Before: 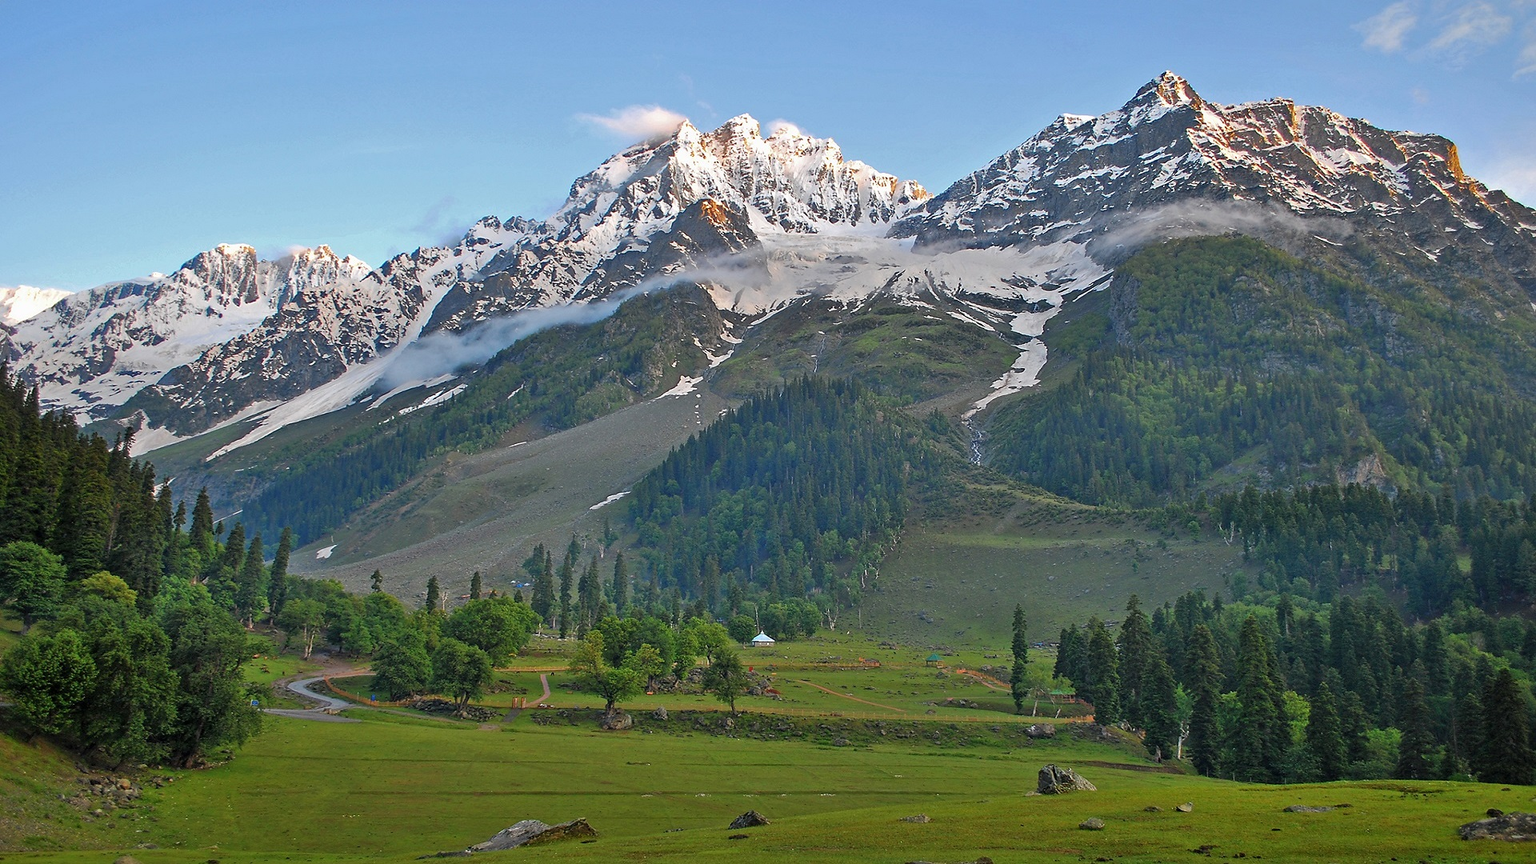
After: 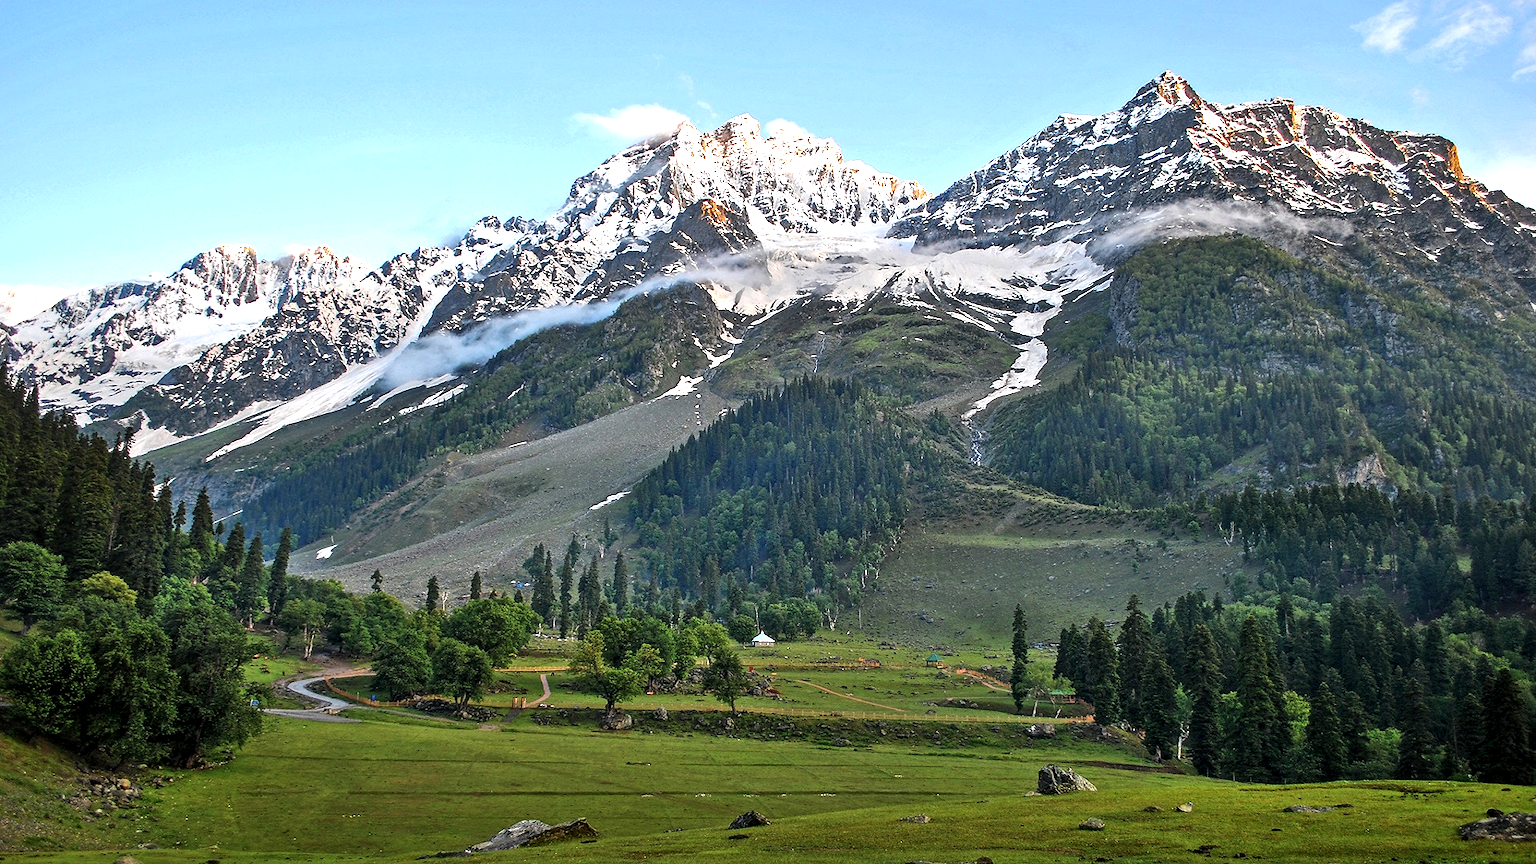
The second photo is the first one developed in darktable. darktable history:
local contrast: on, module defaults
tone equalizer: -8 EV -1.08 EV, -7 EV -1.01 EV, -6 EV -0.867 EV, -5 EV -0.578 EV, -3 EV 0.578 EV, -2 EV 0.867 EV, -1 EV 1.01 EV, +0 EV 1.08 EV, edges refinement/feathering 500, mask exposure compensation -1.57 EV, preserve details no
